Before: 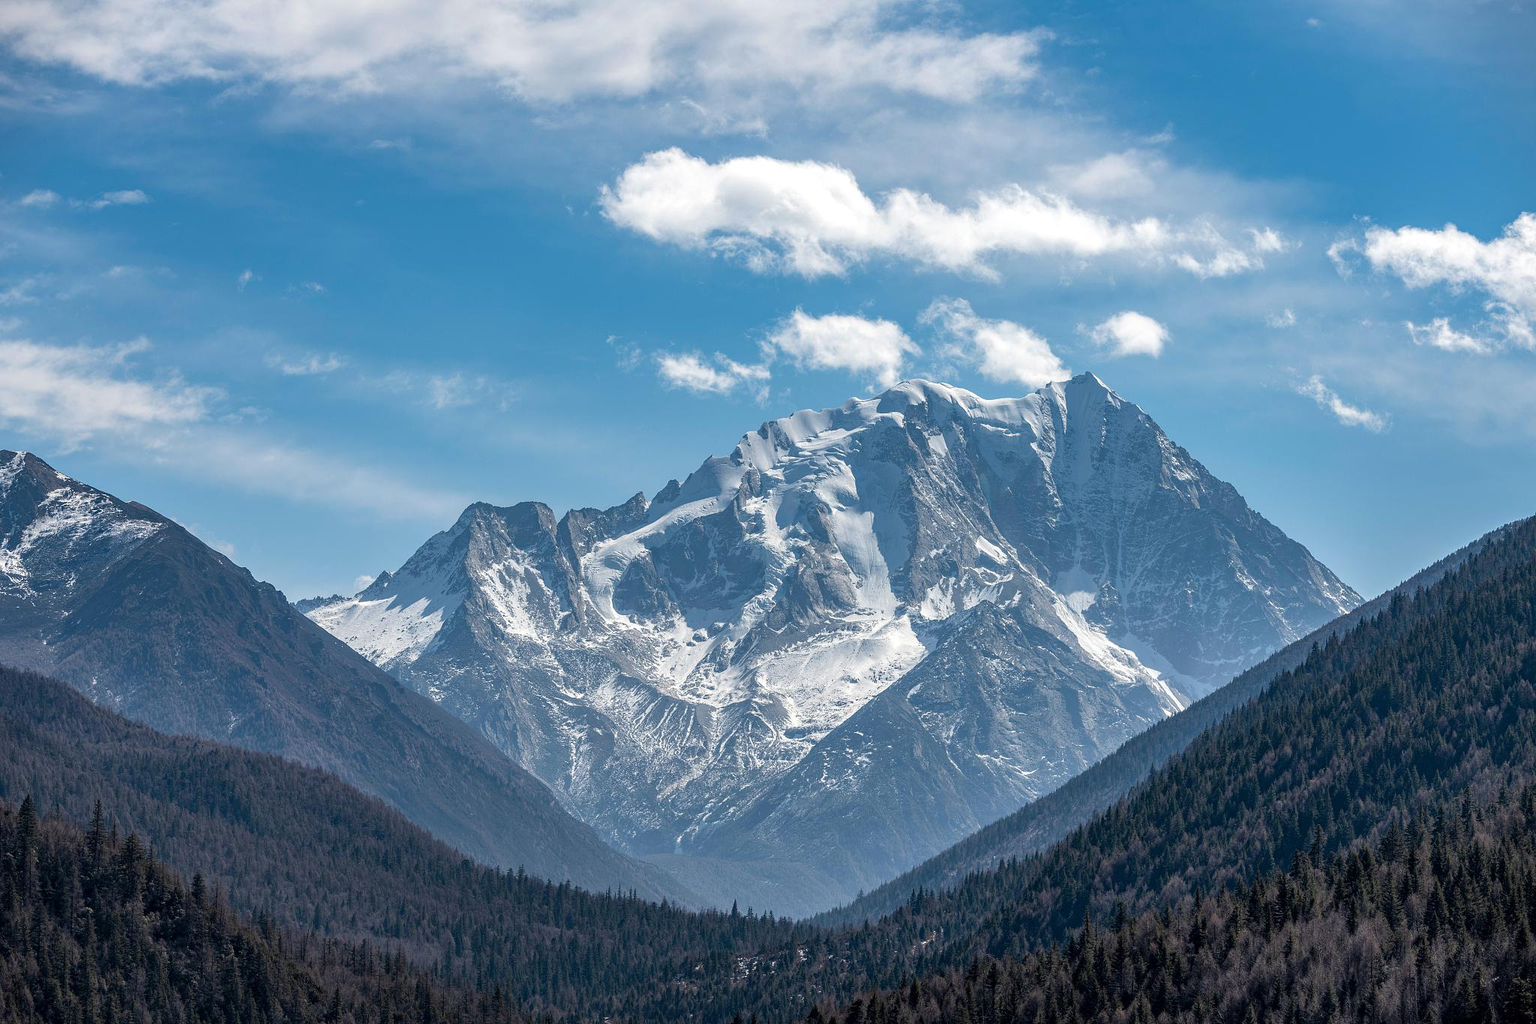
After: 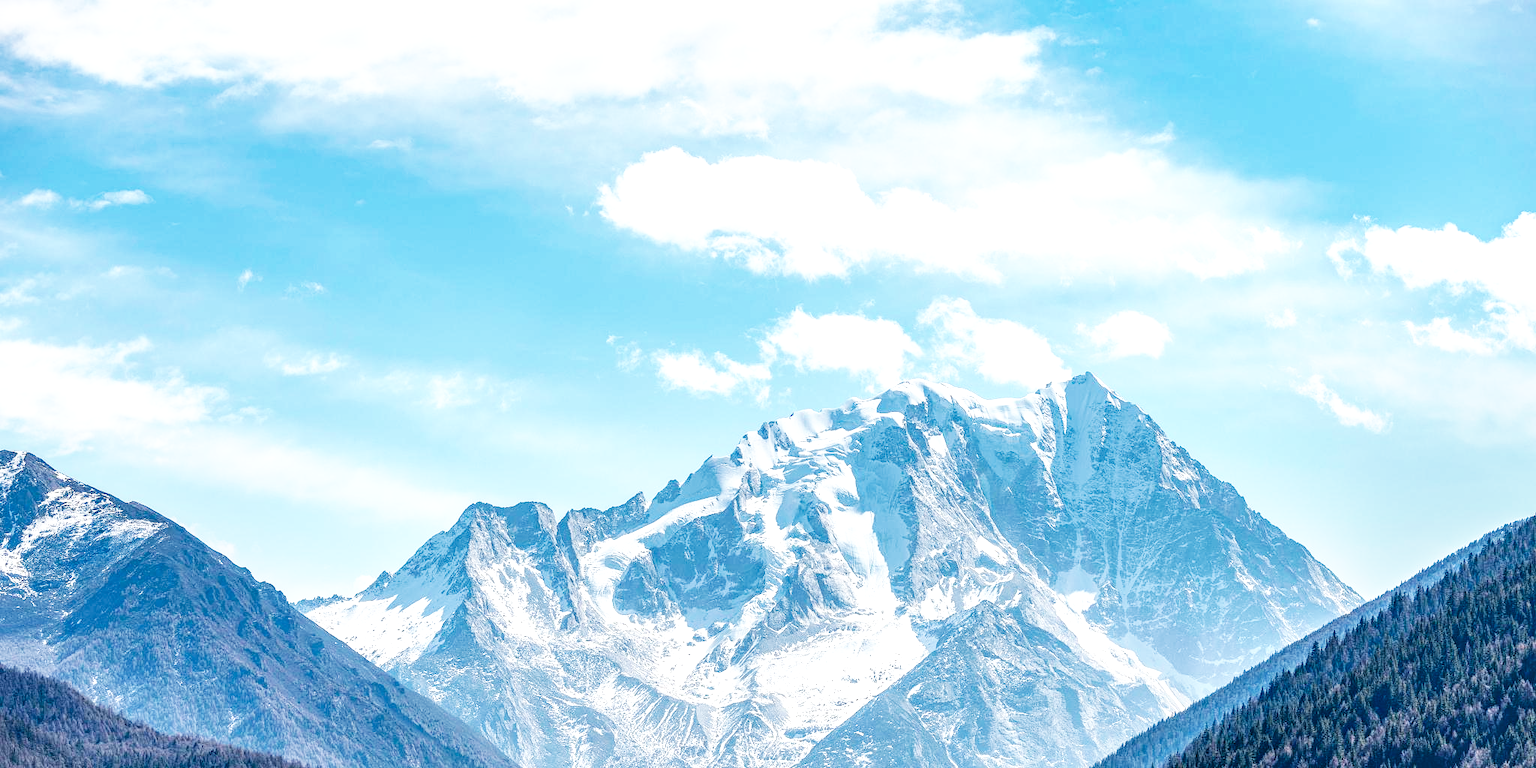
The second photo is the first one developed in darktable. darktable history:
crop: bottom 24.978%
local contrast: on, module defaults
exposure: exposure 0.379 EV, compensate exposure bias true, compensate highlight preservation false
base curve: curves: ch0 [(0, 0) (0.007, 0.004) (0.027, 0.03) (0.046, 0.07) (0.207, 0.54) (0.442, 0.872) (0.673, 0.972) (1, 1)], preserve colors none
